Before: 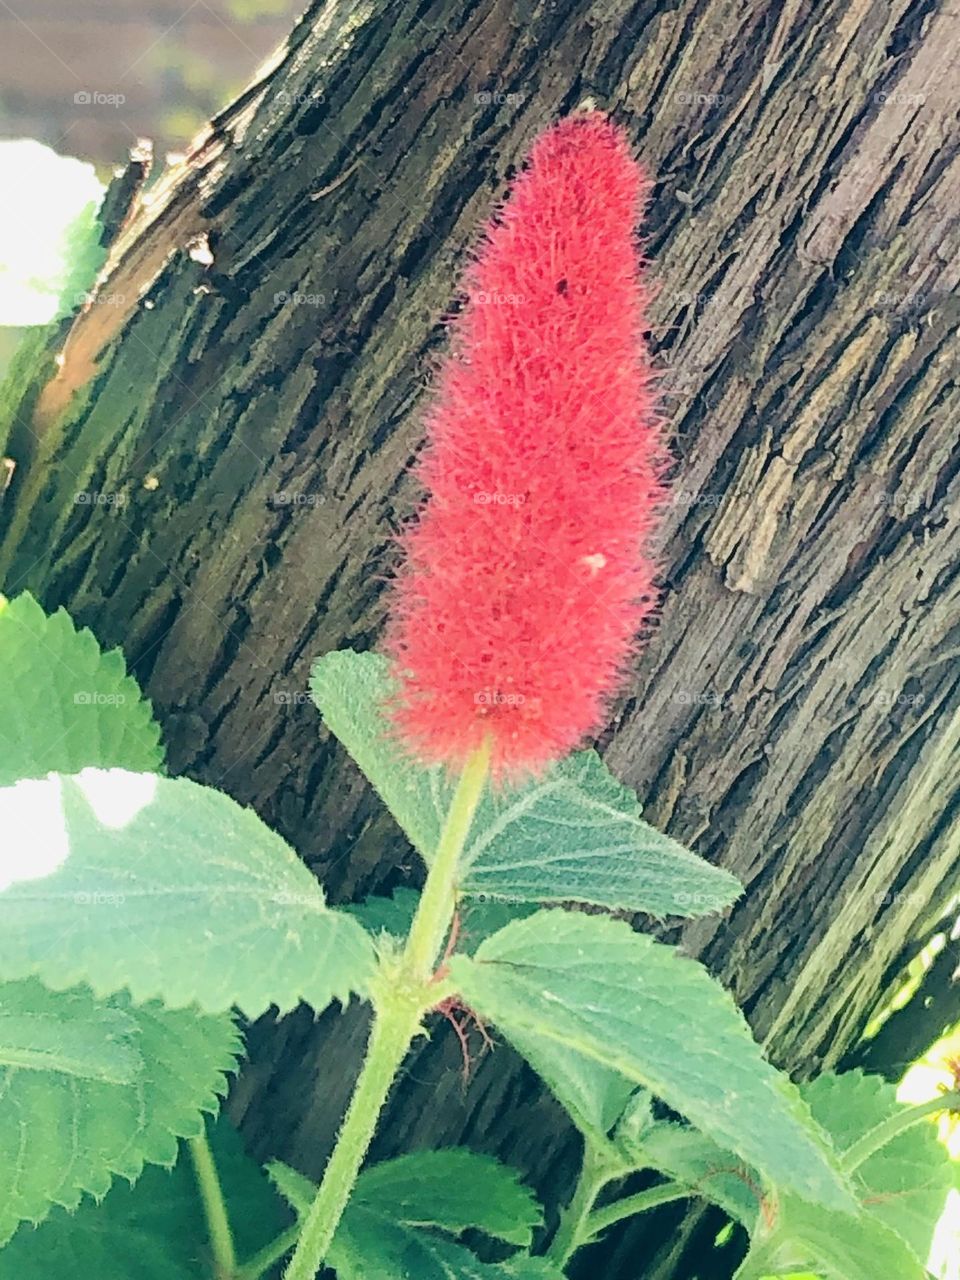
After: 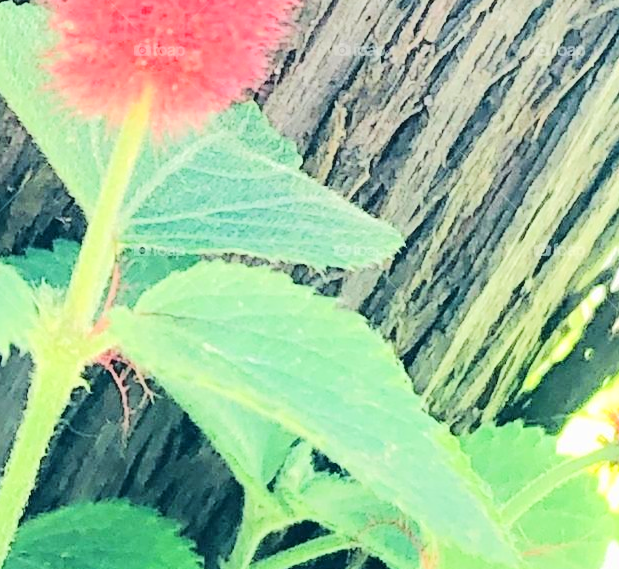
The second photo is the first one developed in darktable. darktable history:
crop and rotate: left 35.421%, top 50.666%, bottom 4.821%
tone equalizer: -7 EV 0.146 EV, -6 EV 0.631 EV, -5 EV 1.14 EV, -4 EV 1.29 EV, -3 EV 1.16 EV, -2 EV 0.6 EV, -1 EV 0.156 EV, edges refinement/feathering 500, mask exposure compensation -1.57 EV, preserve details no
